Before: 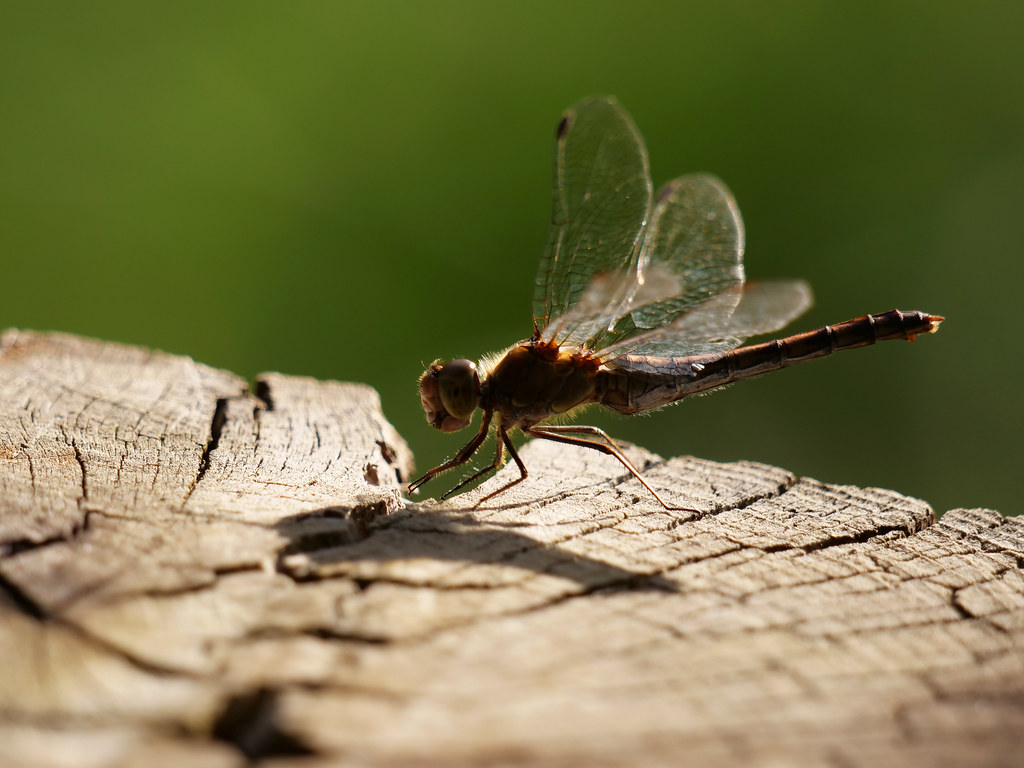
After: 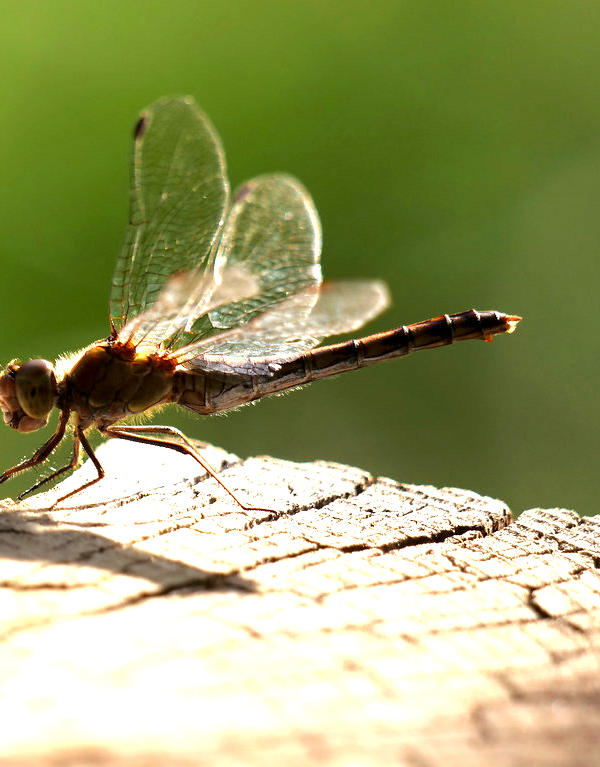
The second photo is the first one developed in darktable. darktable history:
crop: left 41.402%
local contrast: highlights 100%, shadows 100%, detail 120%, midtone range 0.2
exposure: black level correction 0.001, exposure 1.398 EV, compensate exposure bias true, compensate highlight preservation false
